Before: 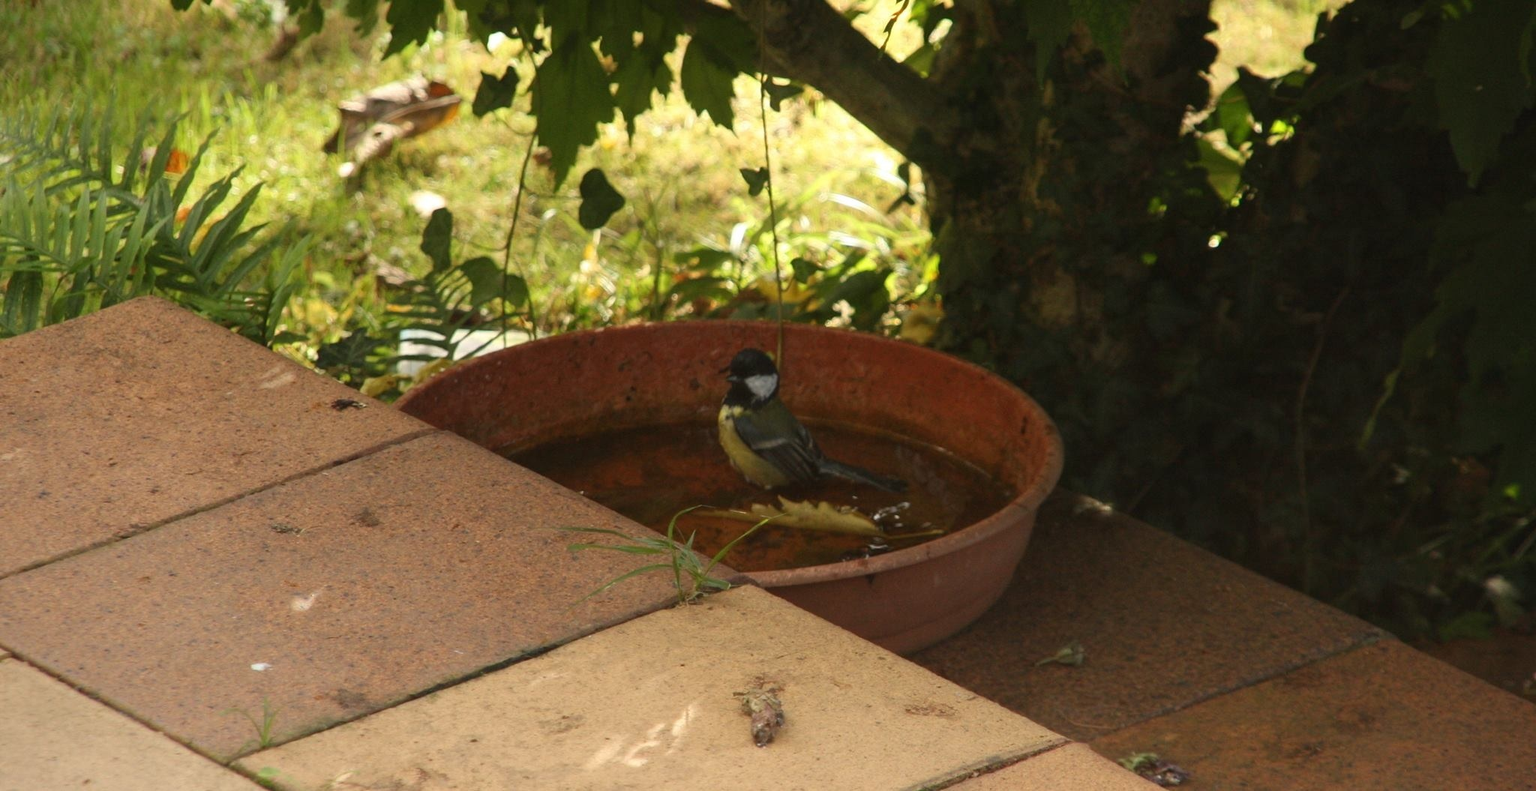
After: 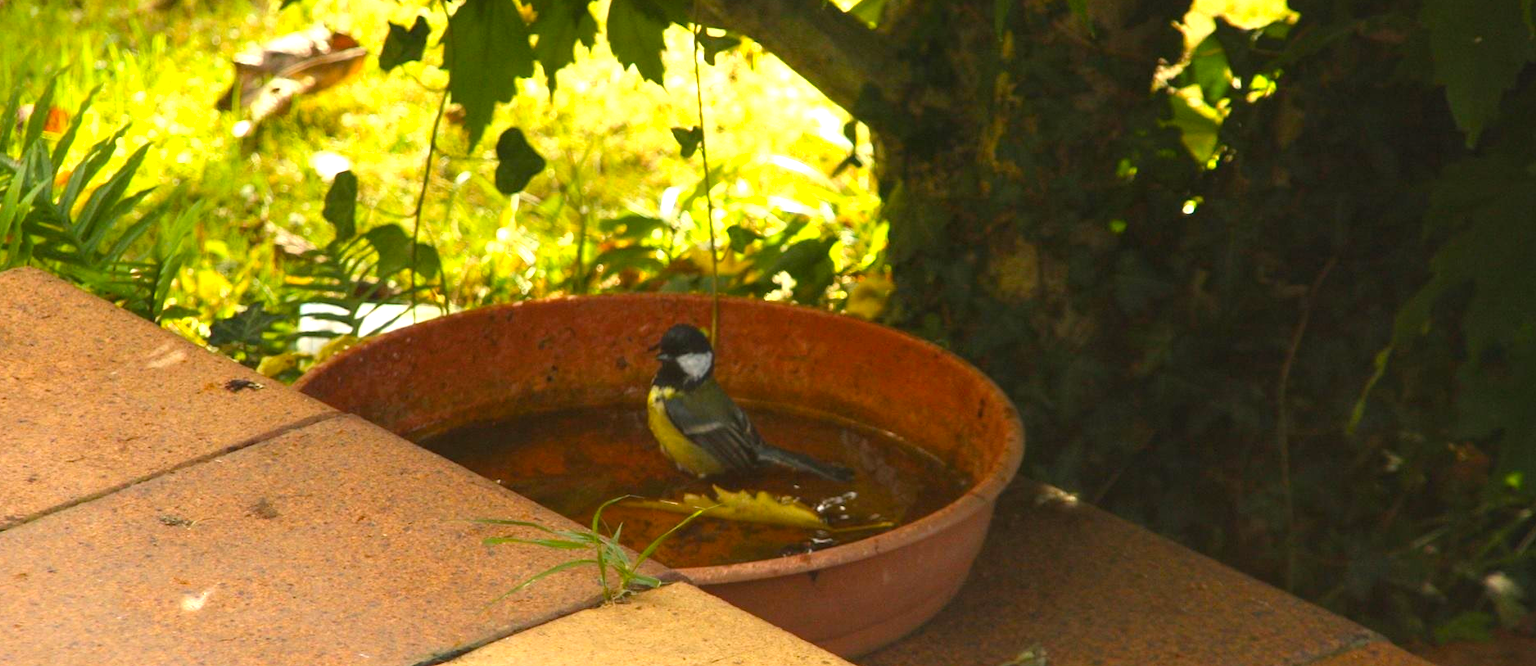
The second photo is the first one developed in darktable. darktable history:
crop: left 8.155%, top 6.611%, bottom 15.385%
tone equalizer: on, module defaults
exposure: black level correction 0, exposure 0.9 EV, compensate highlight preservation false
color balance rgb: perceptual saturation grading › global saturation 25%, global vibrance 20%
